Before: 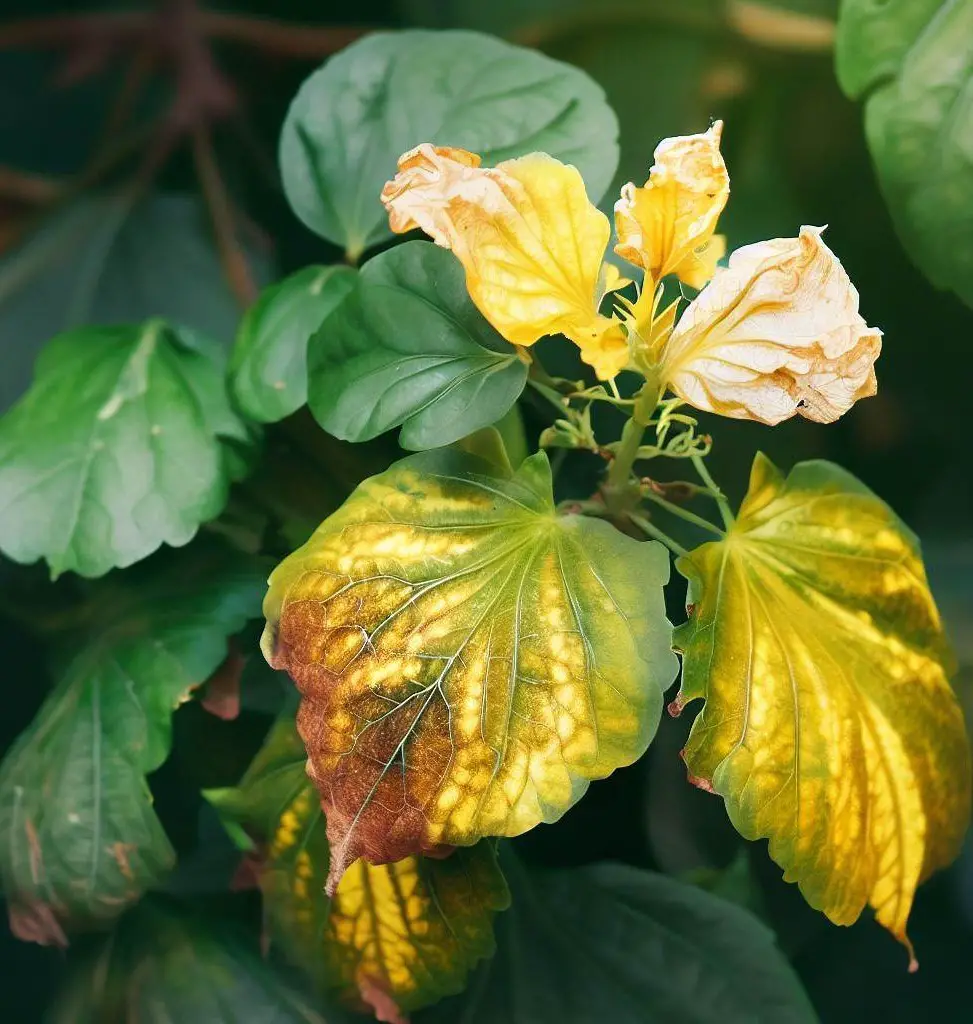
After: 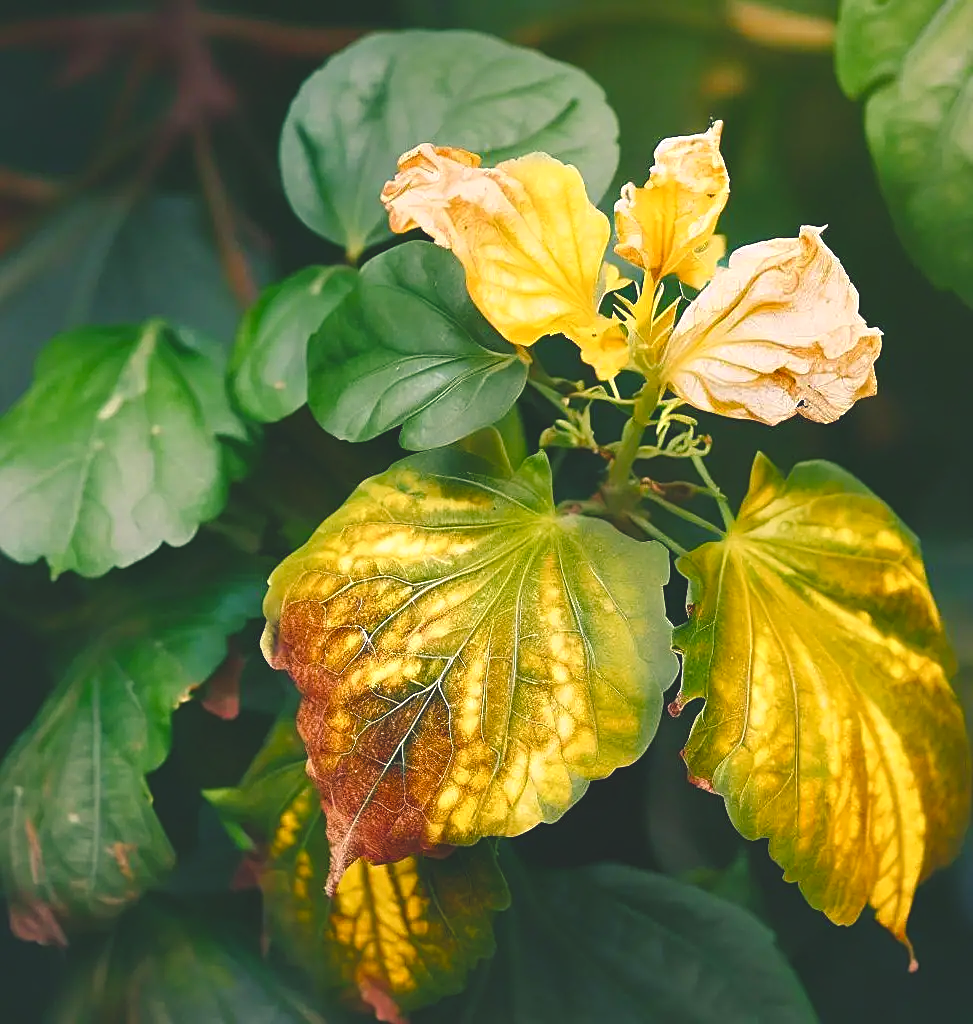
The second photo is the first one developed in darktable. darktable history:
contrast equalizer: octaves 7, y [[0.6 ×6], [0.55 ×6], [0 ×6], [0 ×6], [0 ×6]], mix 0.15
sharpen: on, module defaults
color balance rgb: shadows lift › chroma 2%, shadows lift › hue 247.2°, power › chroma 0.3%, power › hue 25.2°, highlights gain › chroma 3%, highlights gain › hue 60°, global offset › luminance 2%, perceptual saturation grading › global saturation 20%, perceptual saturation grading › highlights -20%, perceptual saturation grading › shadows 30%
